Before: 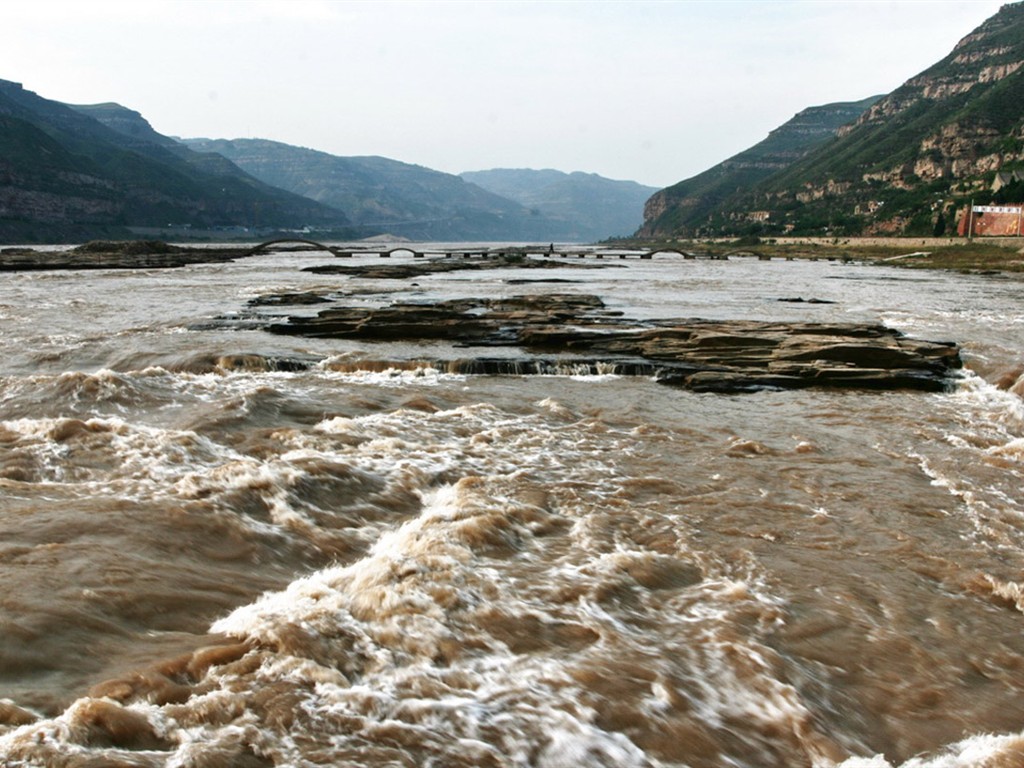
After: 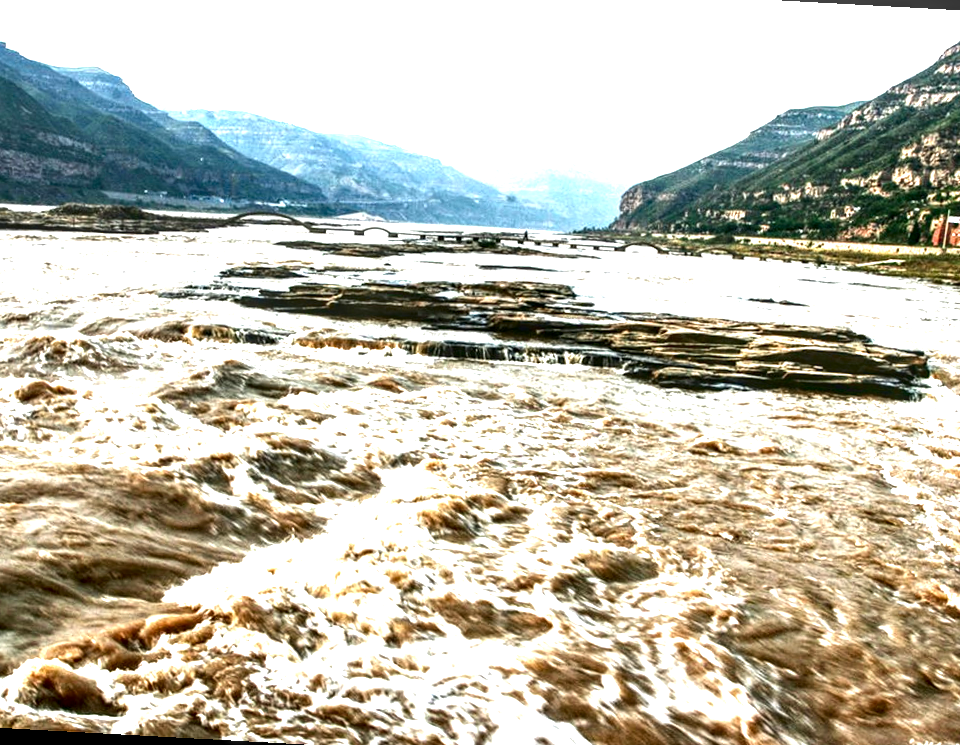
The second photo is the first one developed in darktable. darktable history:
exposure: black level correction 0, exposure 1.682 EV, compensate highlight preservation false
contrast brightness saturation: contrast 0.096, brightness -0.259, saturation 0.136
local contrast: highlights 16%, detail 187%
crop and rotate: angle -3.13°, left 5.061%, top 5.176%, right 4.712%, bottom 4.2%
